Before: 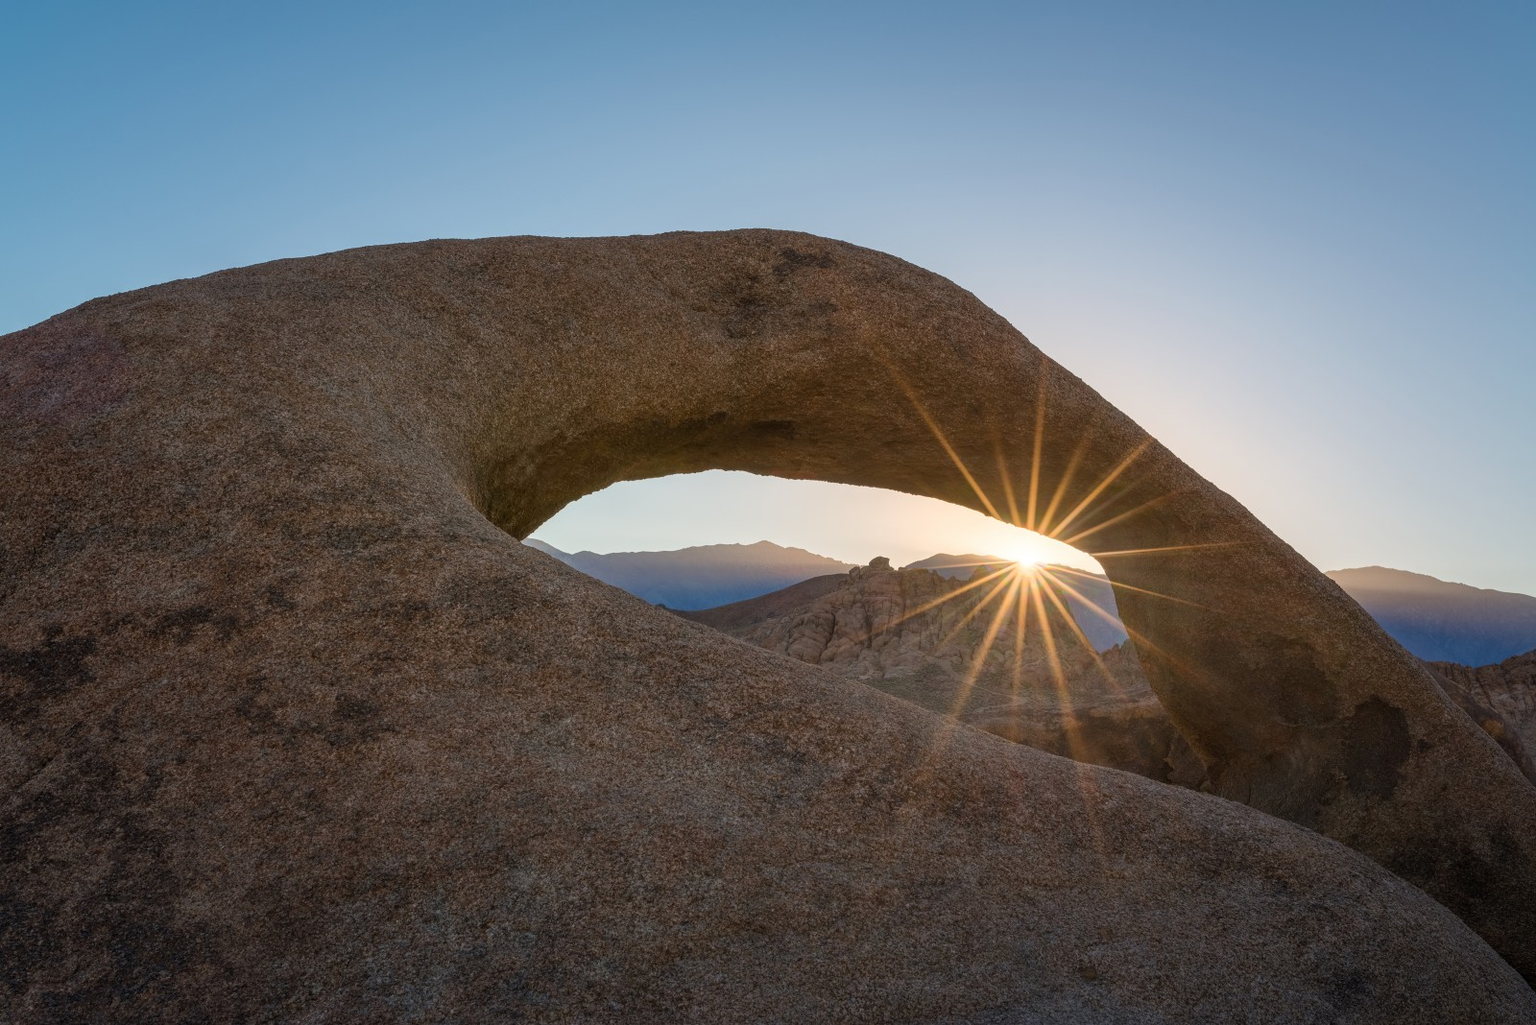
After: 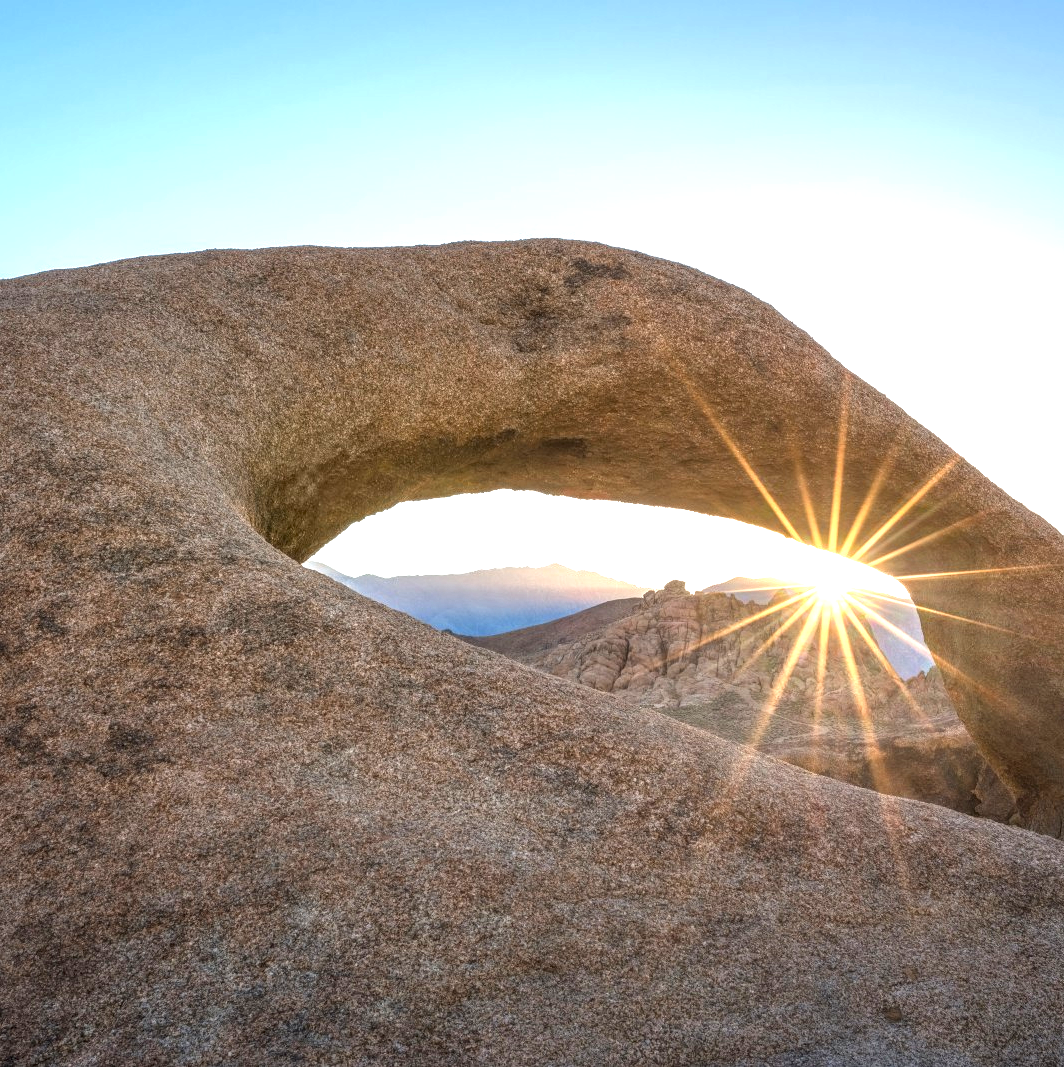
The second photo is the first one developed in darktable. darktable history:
exposure: black level correction 0, exposure 1.454 EV, compensate highlight preservation false
crop and rotate: left 15.15%, right 18.308%
local contrast: detail 130%
